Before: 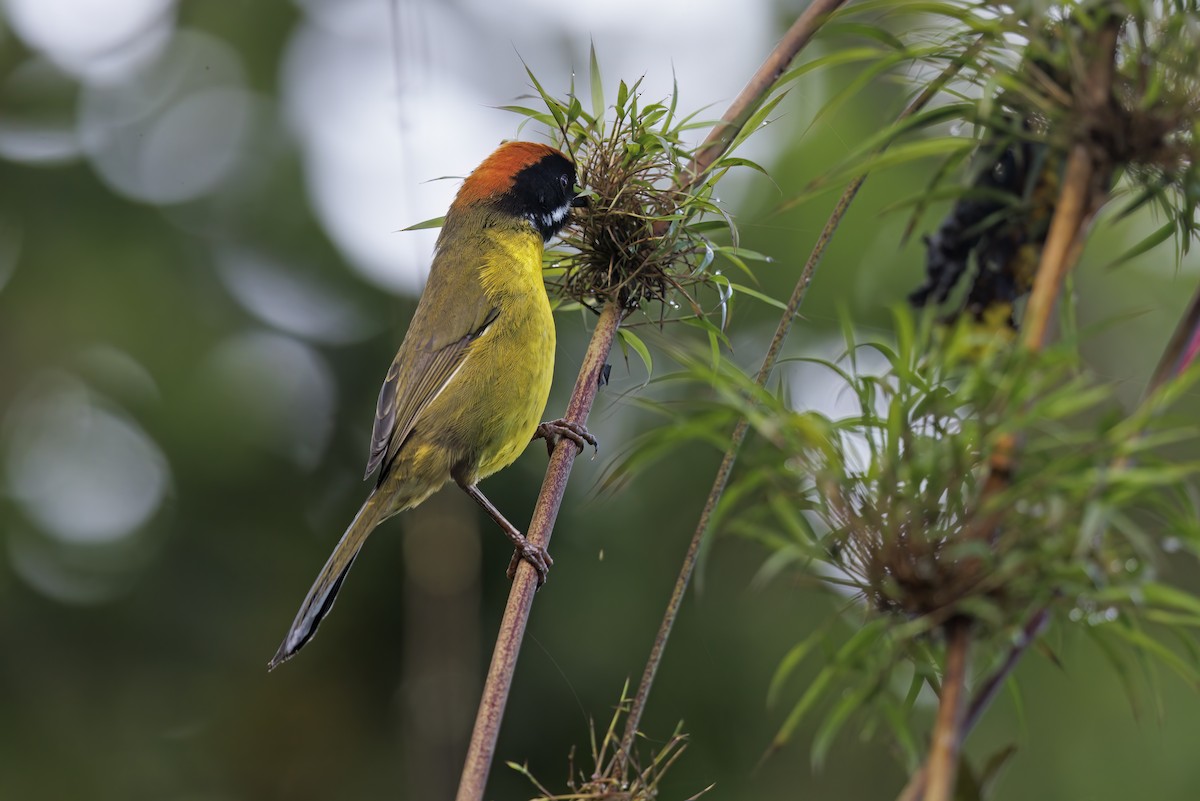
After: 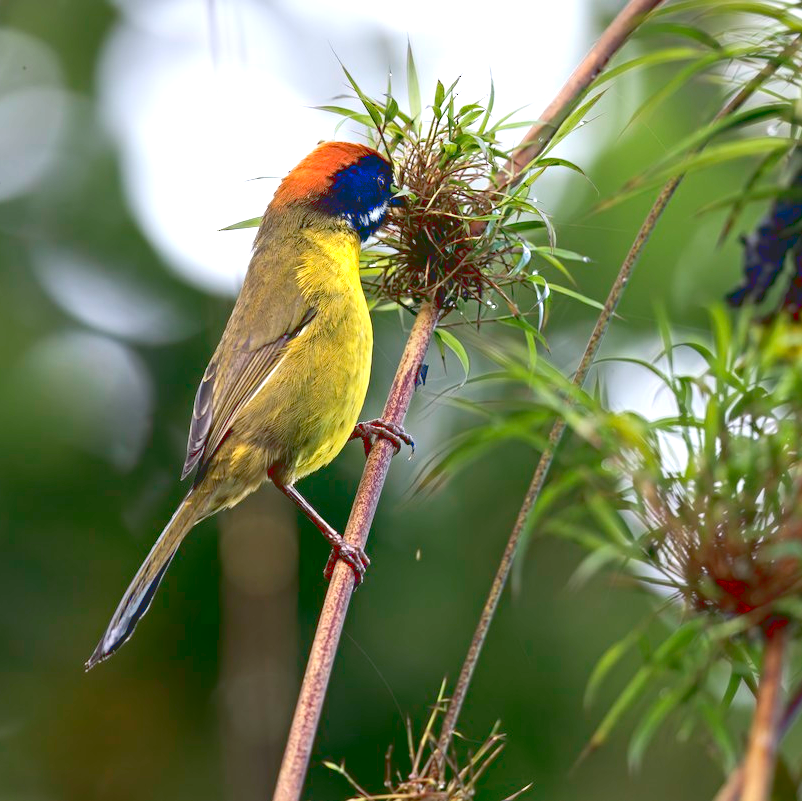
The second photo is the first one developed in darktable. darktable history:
crop and rotate: left 15.262%, right 17.88%
contrast brightness saturation: saturation -0.056
tone curve: curves: ch0 [(0, 0.137) (1, 1)], color space Lab, linked channels, preserve colors none
exposure: black level correction 0.005, exposure 0.274 EV, compensate highlight preservation false
tone equalizer: -8 EV -0.745 EV, -7 EV -0.676 EV, -6 EV -0.625 EV, -5 EV -0.364 EV, -3 EV 0.381 EV, -2 EV 0.6 EV, -1 EV 0.692 EV, +0 EV 0.765 EV, edges refinement/feathering 500, mask exposure compensation -1.57 EV, preserve details no
